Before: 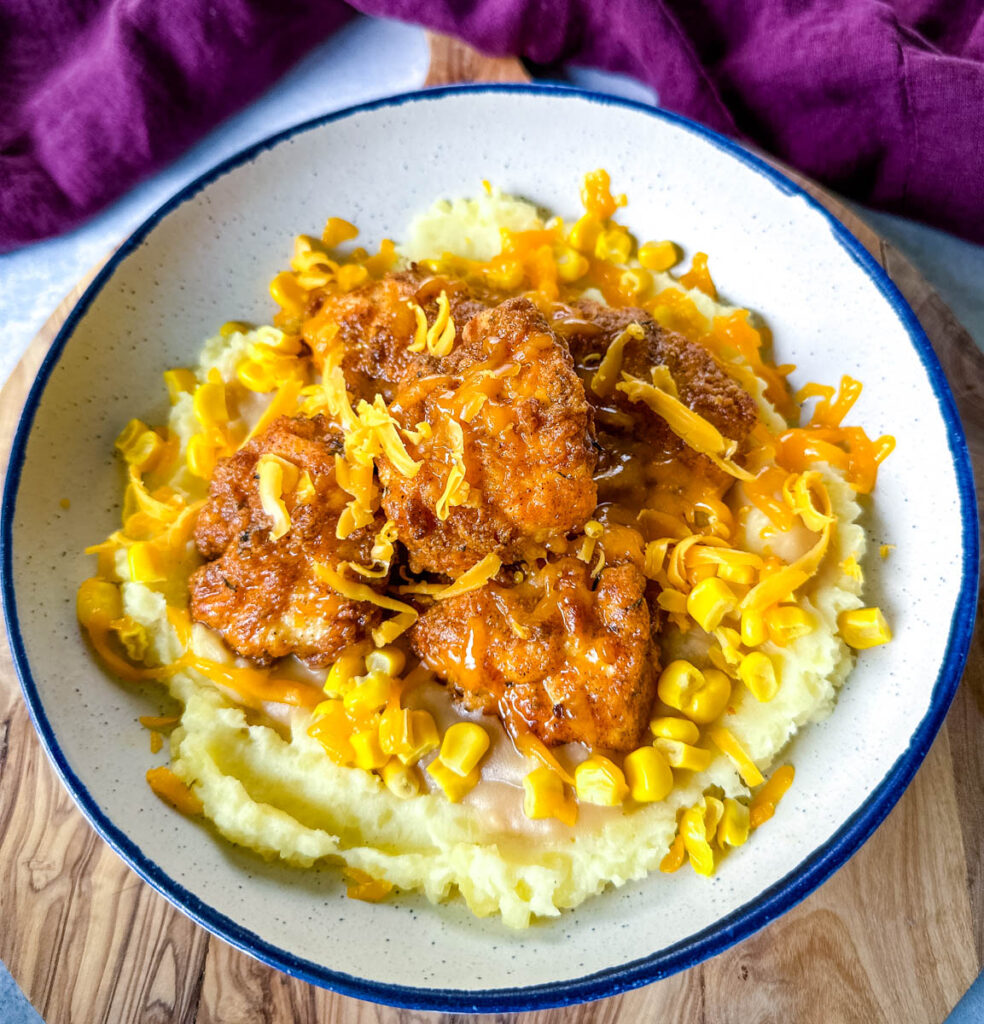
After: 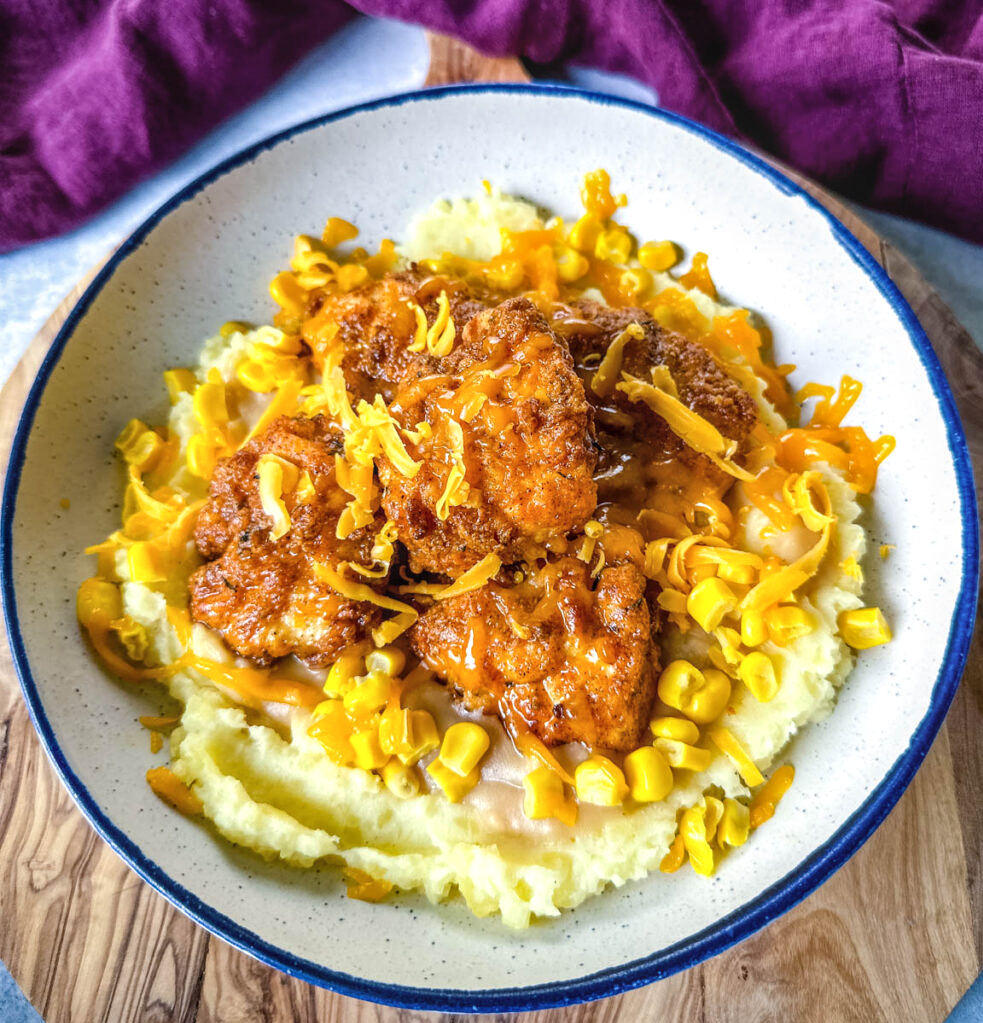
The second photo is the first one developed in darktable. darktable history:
local contrast: on, module defaults
exposure: black level correction -0.004, exposure 0.047 EV, compensate exposure bias true, compensate highlight preservation false
